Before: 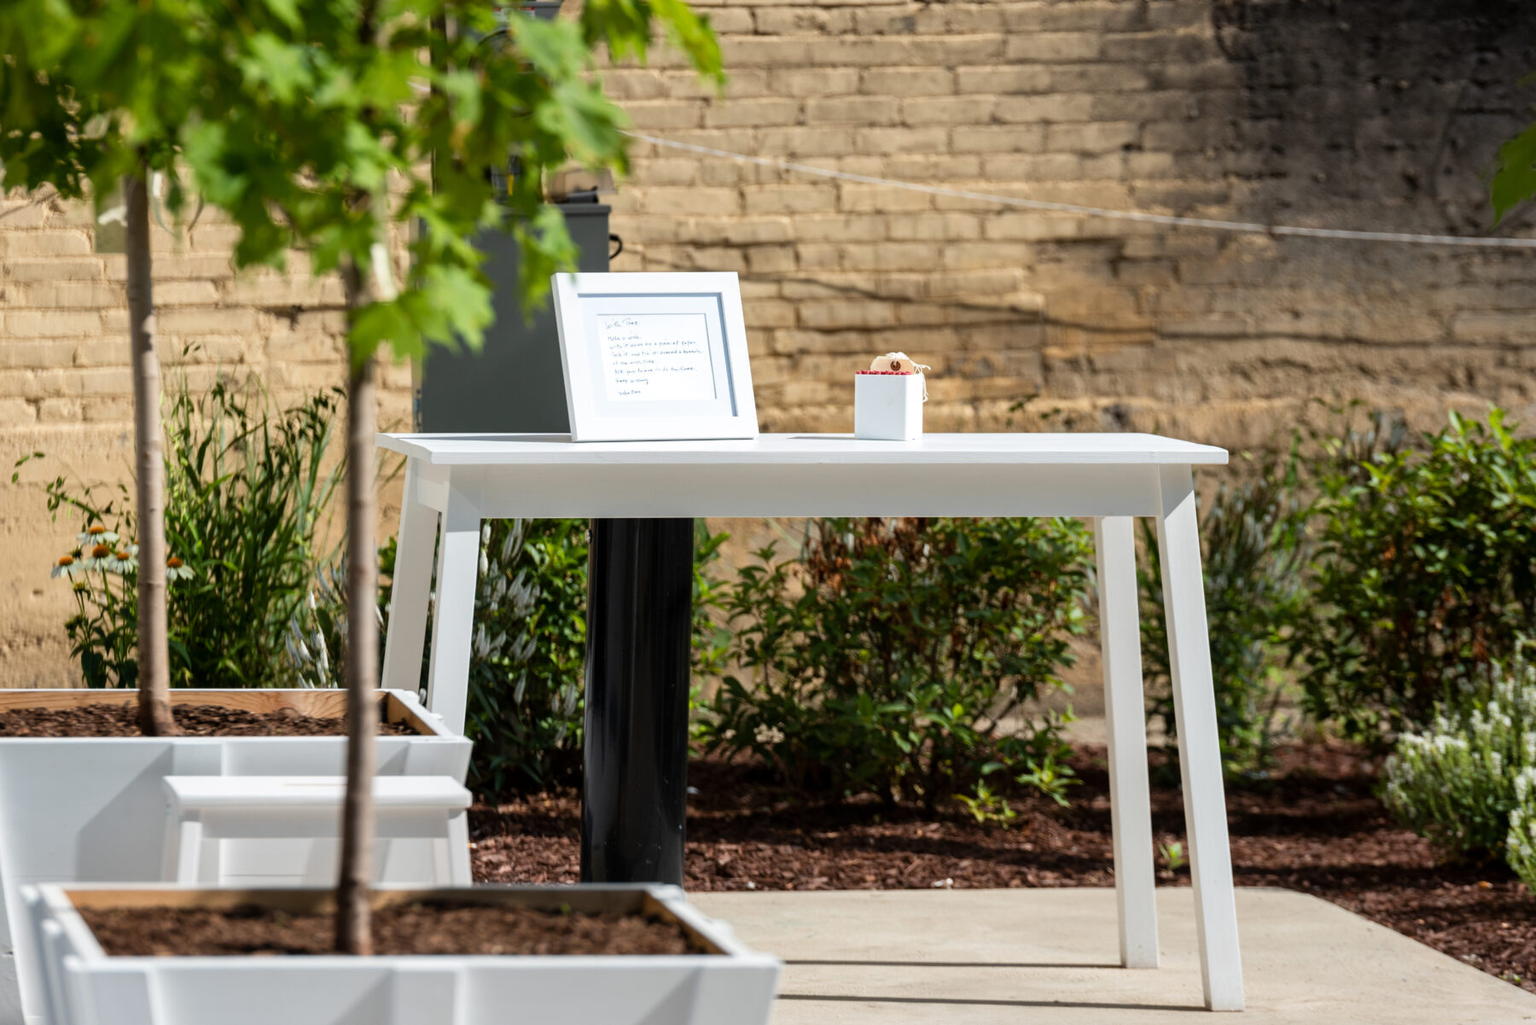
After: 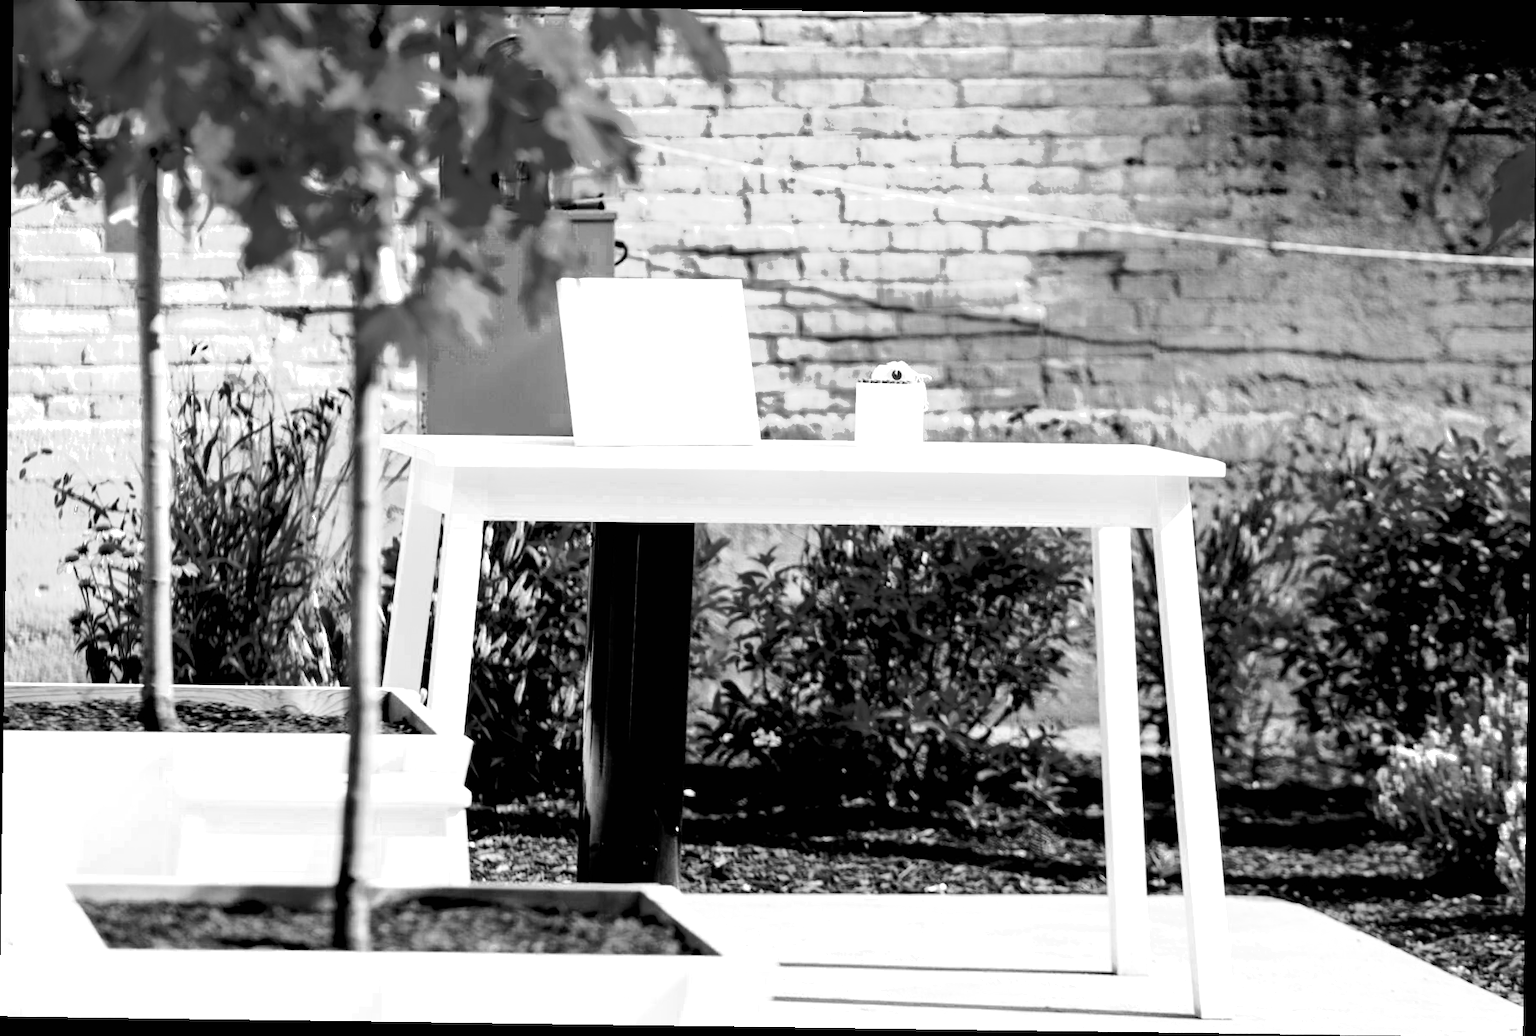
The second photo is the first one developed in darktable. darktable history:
rotate and perspective: rotation 0.8°, automatic cropping off
color balance rgb: shadows lift › chroma 2.79%, shadows lift › hue 190.66°, power › hue 171.85°, highlights gain › chroma 2.16%, highlights gain › hue 75.26°, global offset › luminance -0.51%, perceptual saturation grading › highlights -33.8%, perceptual saturation grading › mid-tones 14.98%, perceptual saturation grading › shadows 48.43%, perceptual brilliance grading › highlights 15.68%, perceptual brilliance grading › mid-tones 6.62%, perceptual brilliance grading › shadows -14.98%, global vibrance 11.32%, contrast 5.05%
filmic rgb: black relative exposure -4.14 EV, white relative exposure 5.1 EV, hardness 2.11, contrast 1.165
shadows and highlights: radius 44.78, white point adjustment 6.64, compress 79.65%, highlights color adjustment 78.42%, soften with gaussian
exposure: black level correction 0.005, exposure 2.084 EV, compensate highlight preservation false
color zones: curves: ch0 [(0.287, 0.048) (0.493, 0.484) (0.737, 0.816)]; ch1 [(0, 0) (0.143, 0) (0.286, 0) (0.429, 0) (0.571, 0) (0.714, 0) (0.857, 0)]
